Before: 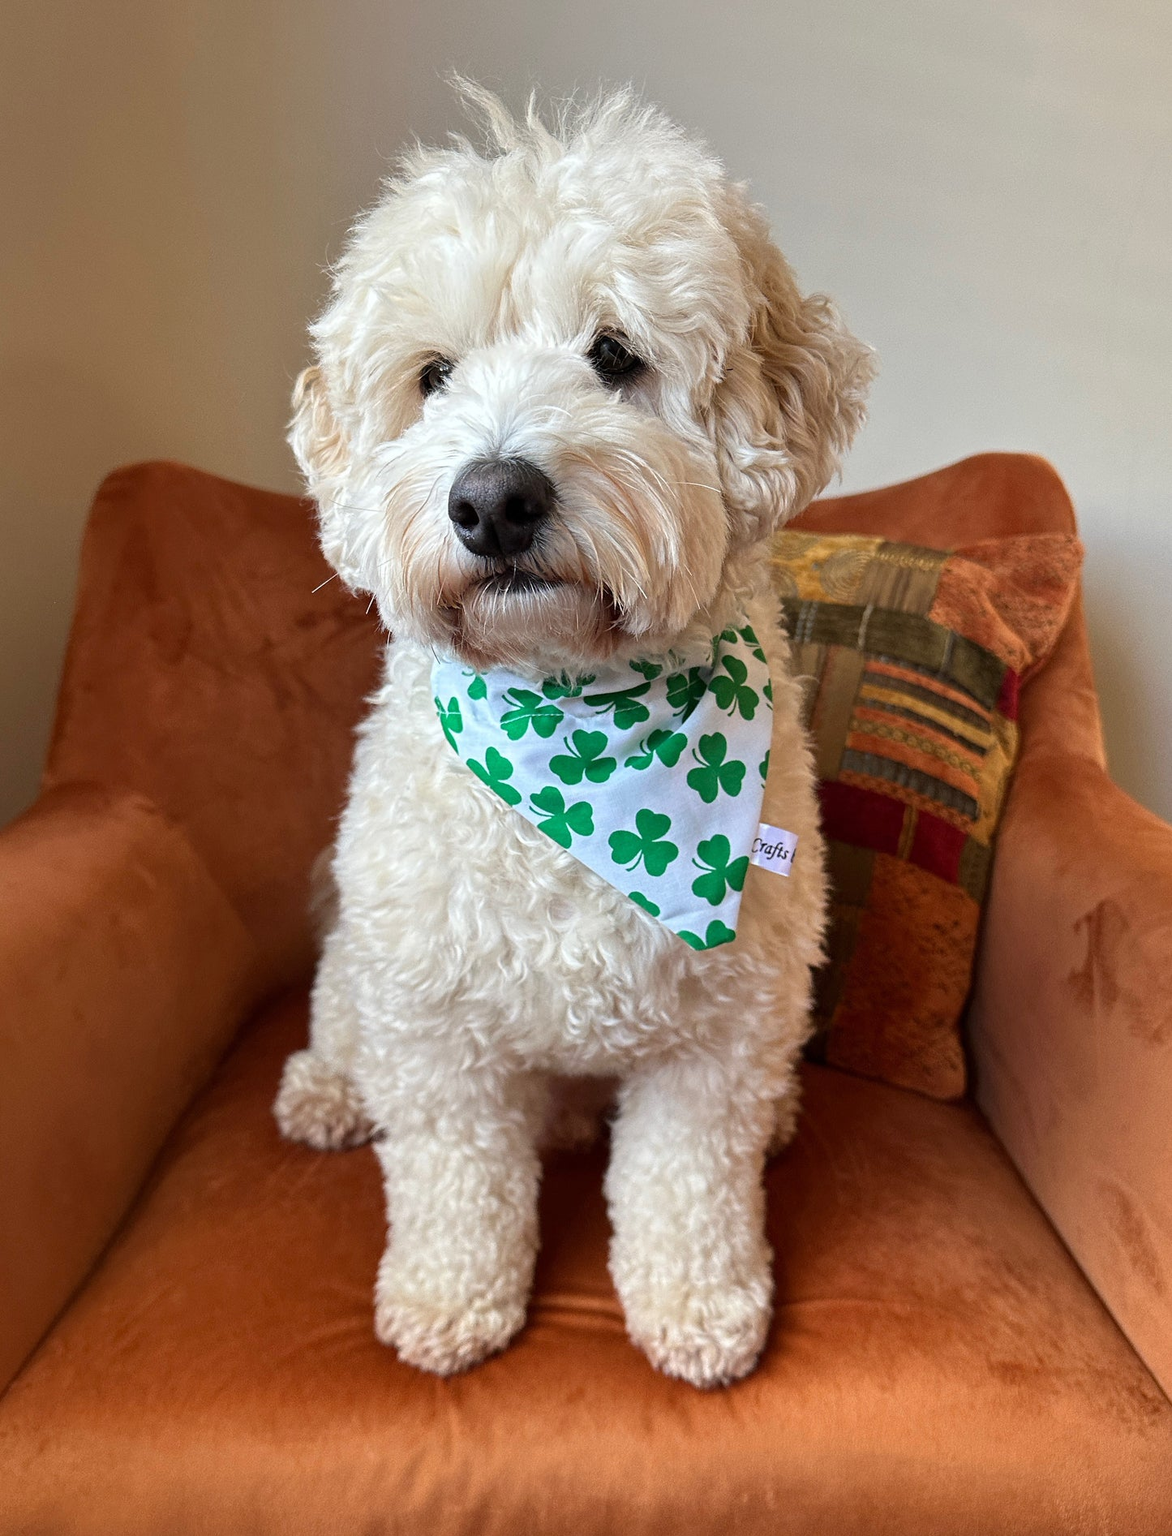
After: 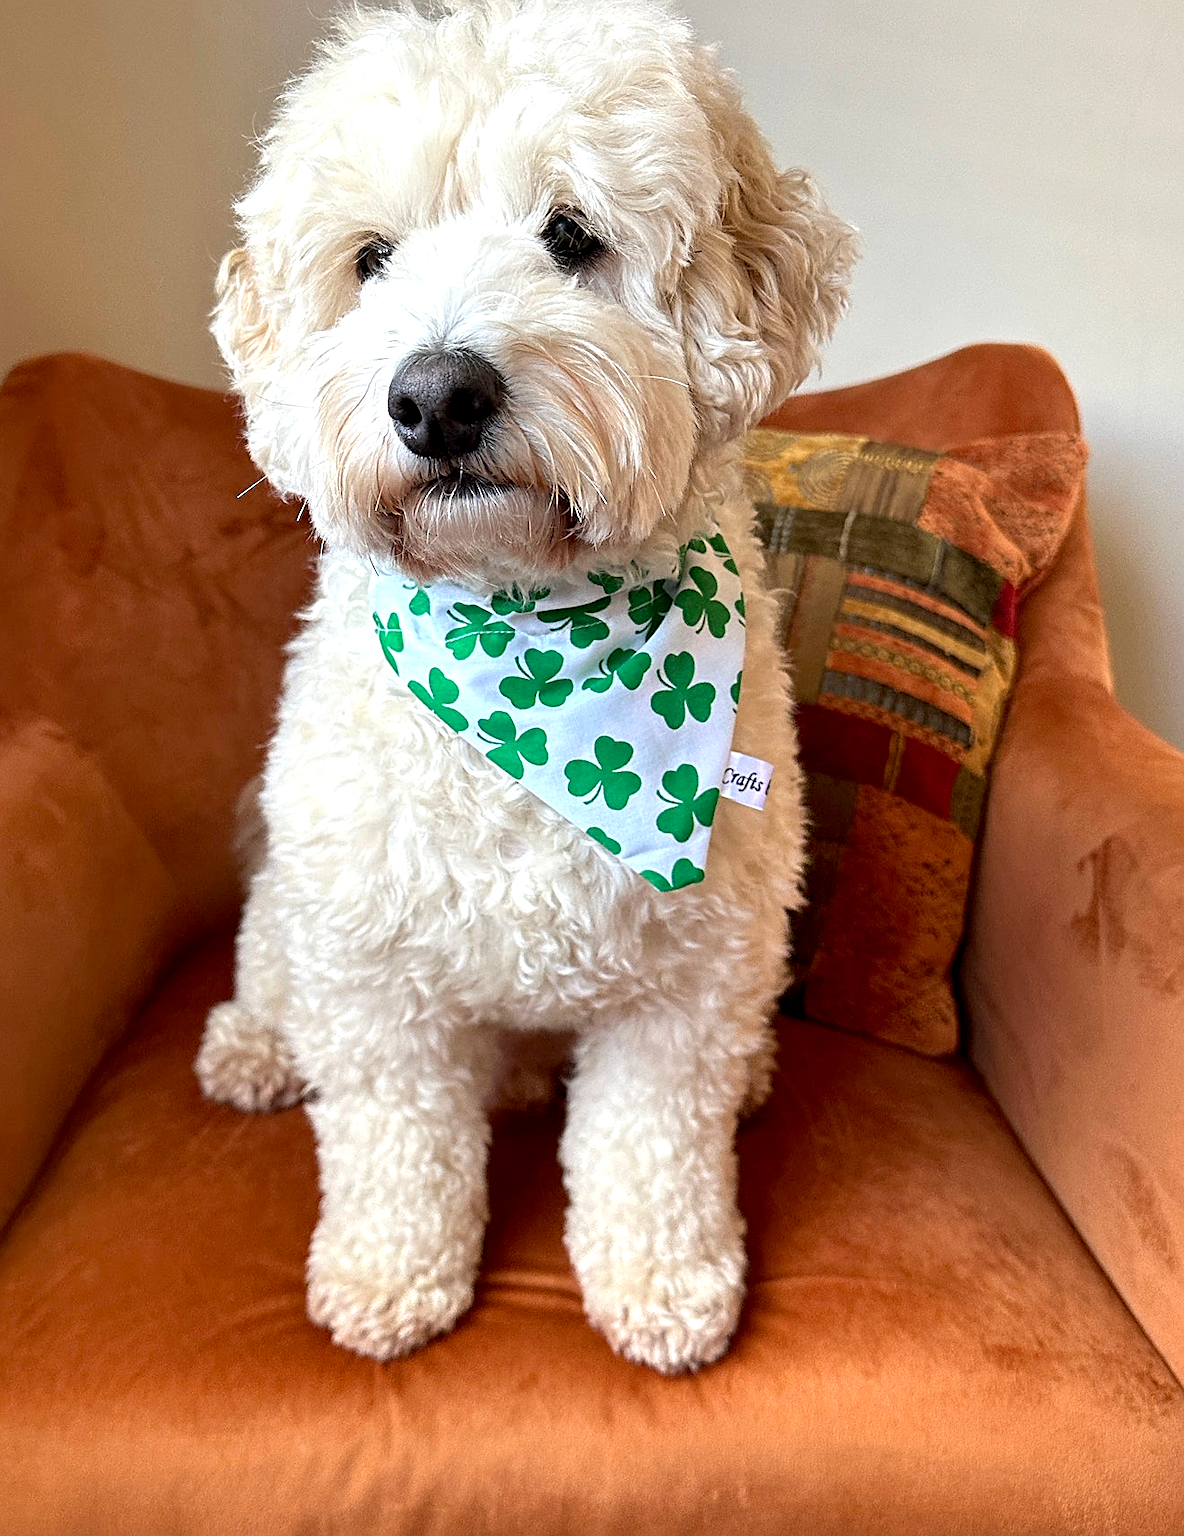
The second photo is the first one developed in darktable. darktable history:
sharpen: on, module defaults
exposure: black level correction 0.005, exposure 0.417 EV, compensate highlight preservation false
crop and rotate: left 8.262%, top 9.226%
